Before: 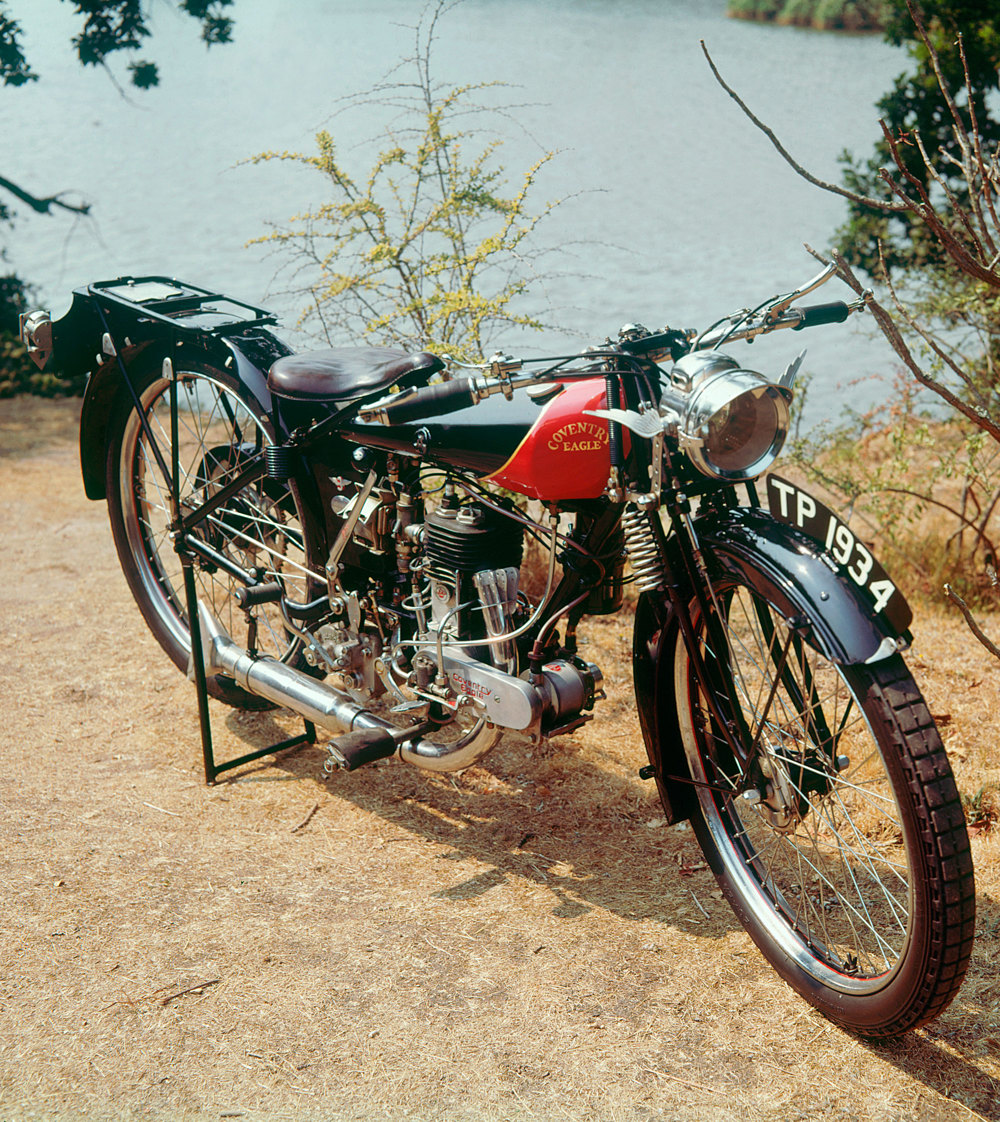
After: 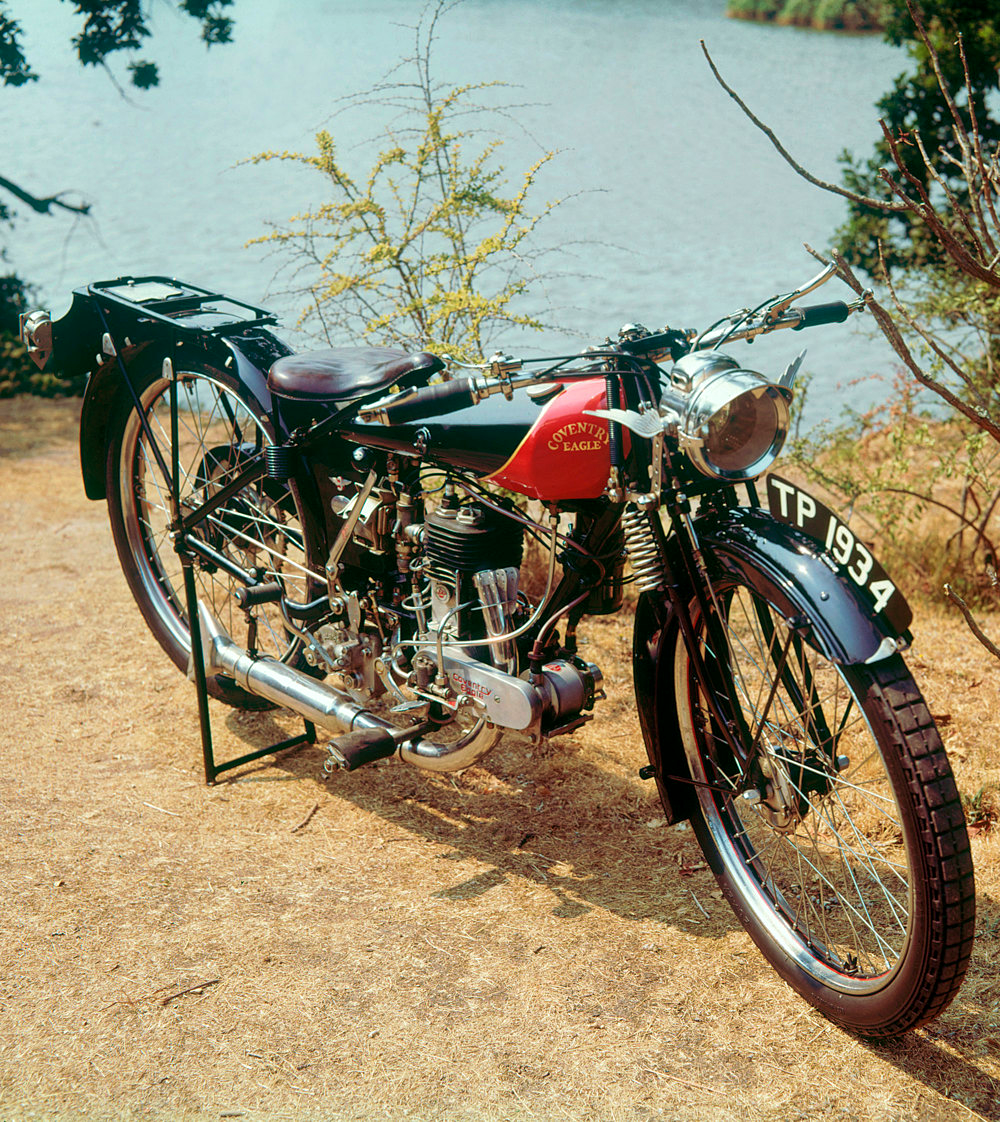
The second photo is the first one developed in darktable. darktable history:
local contrast: highlights 100%, shadows 100%, detail 120%, midtone range 0.2
velvia: strength 36.57%
